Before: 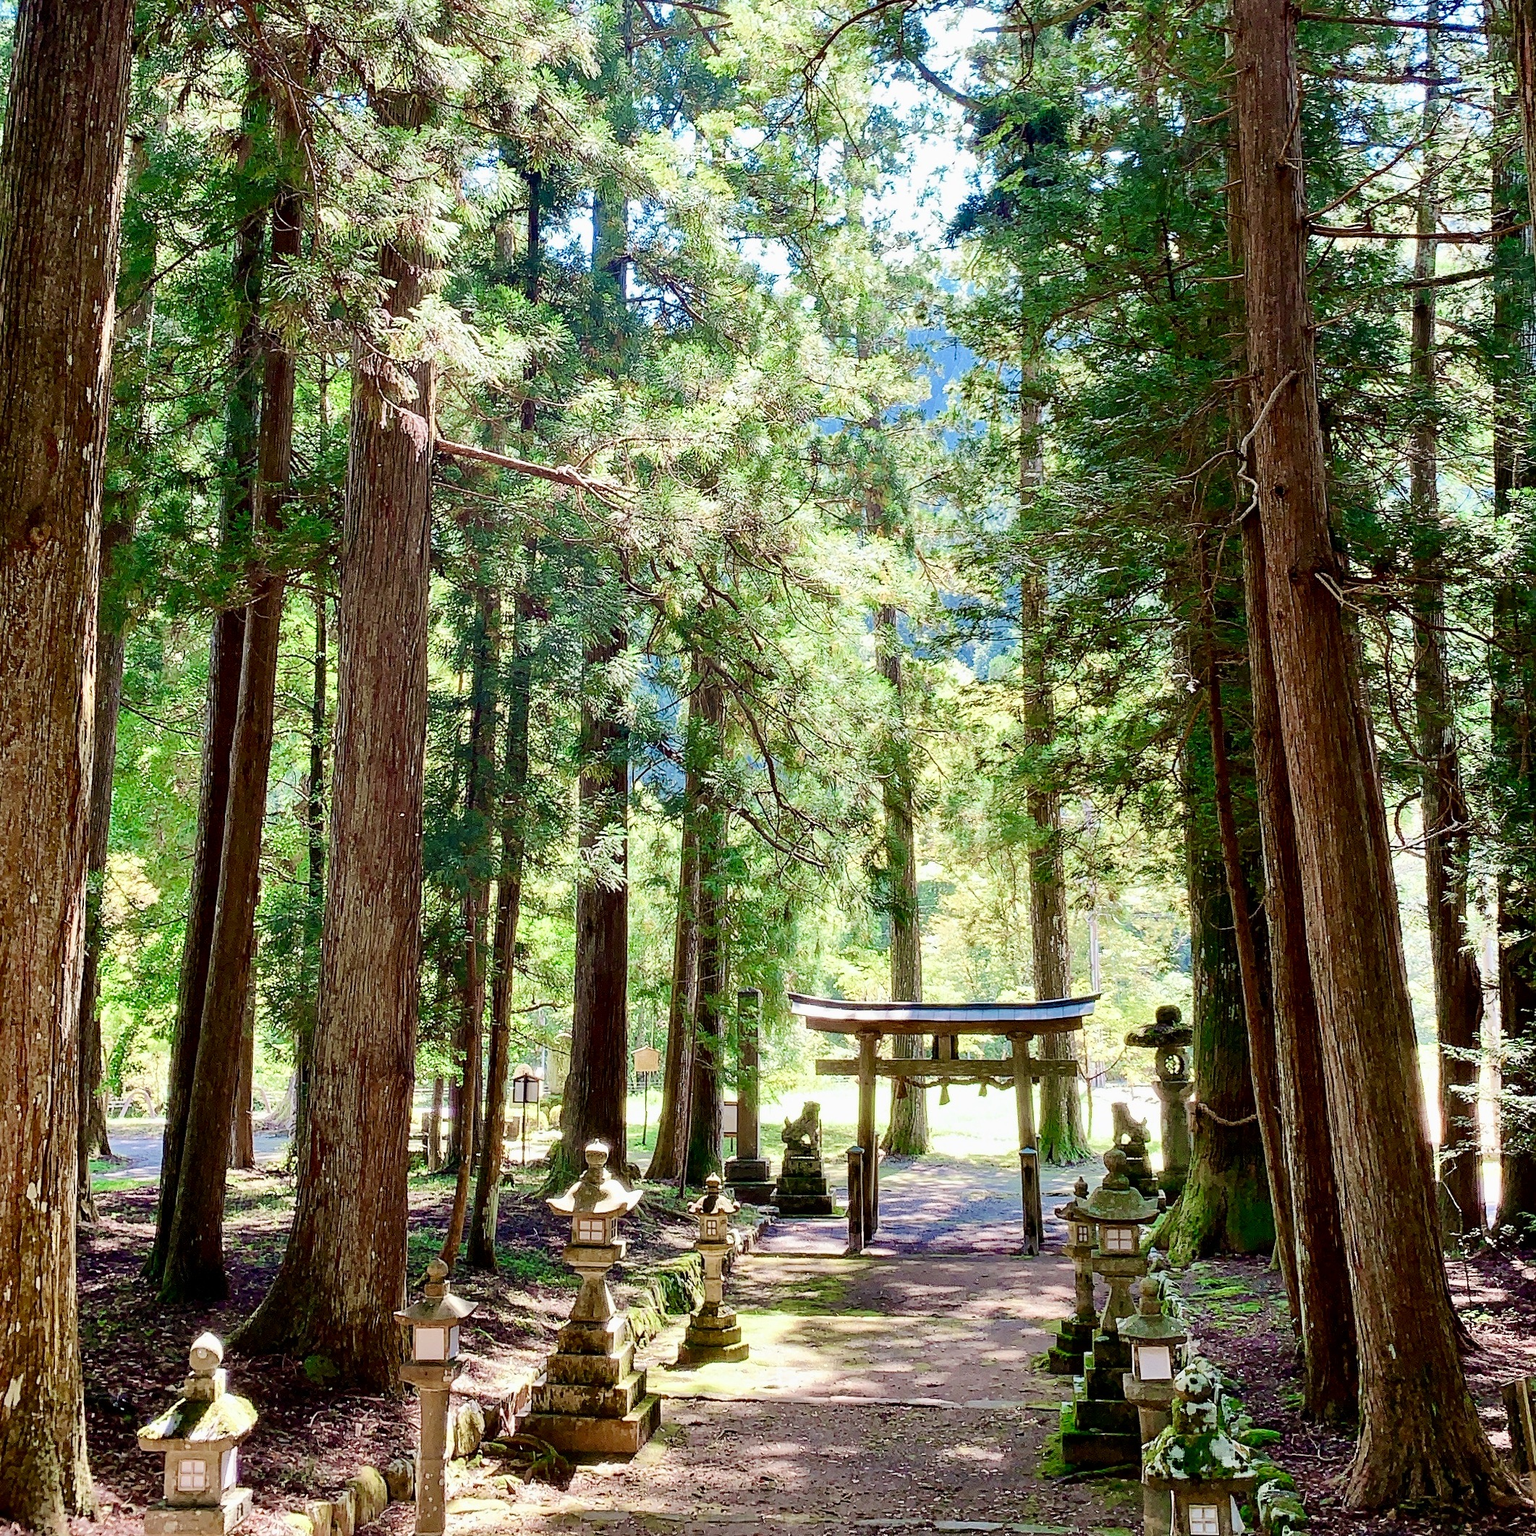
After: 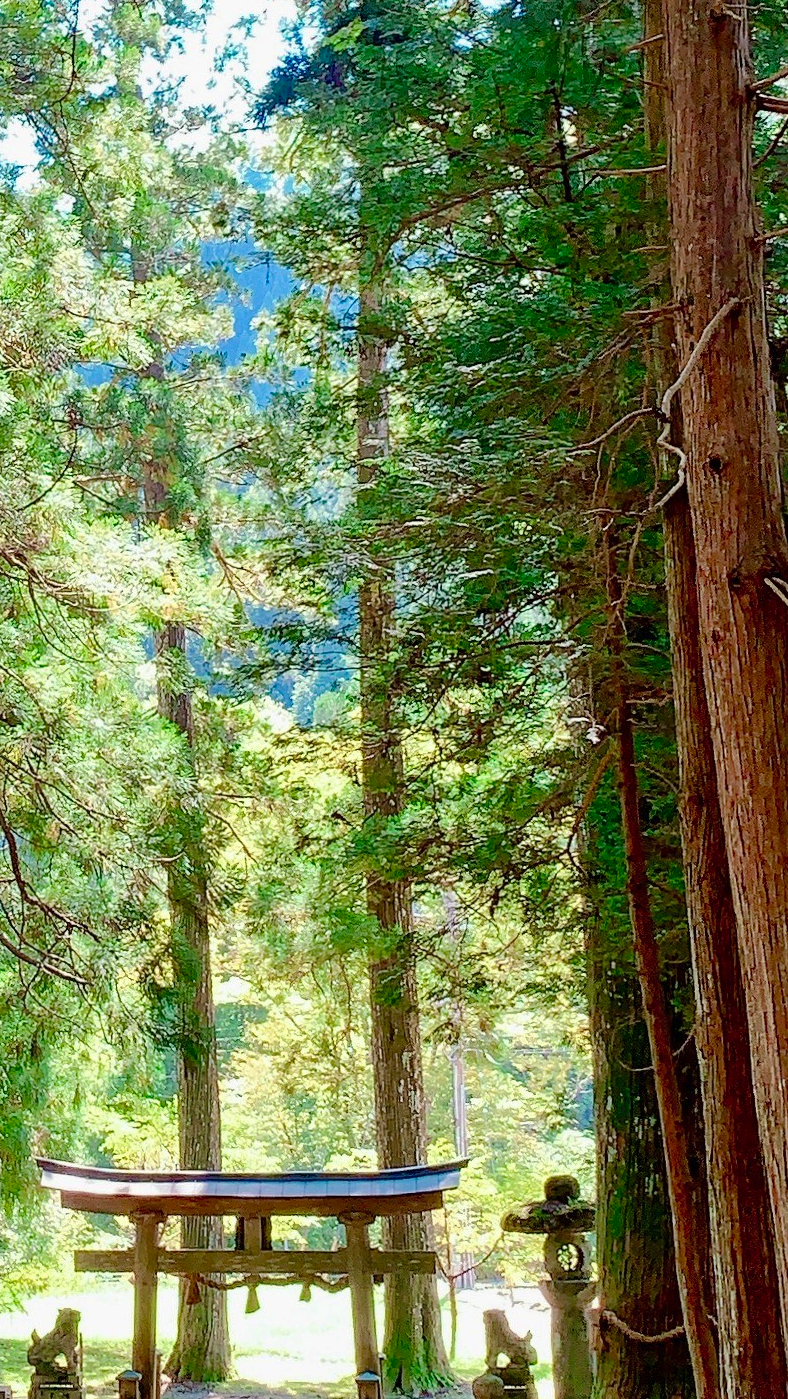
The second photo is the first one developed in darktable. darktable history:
levels: white 99.89%
shadows and highlights: on, module defaults
crop and rotate: left 49.601%, top 10.084%, right 13.267%, bottom 24.016%
